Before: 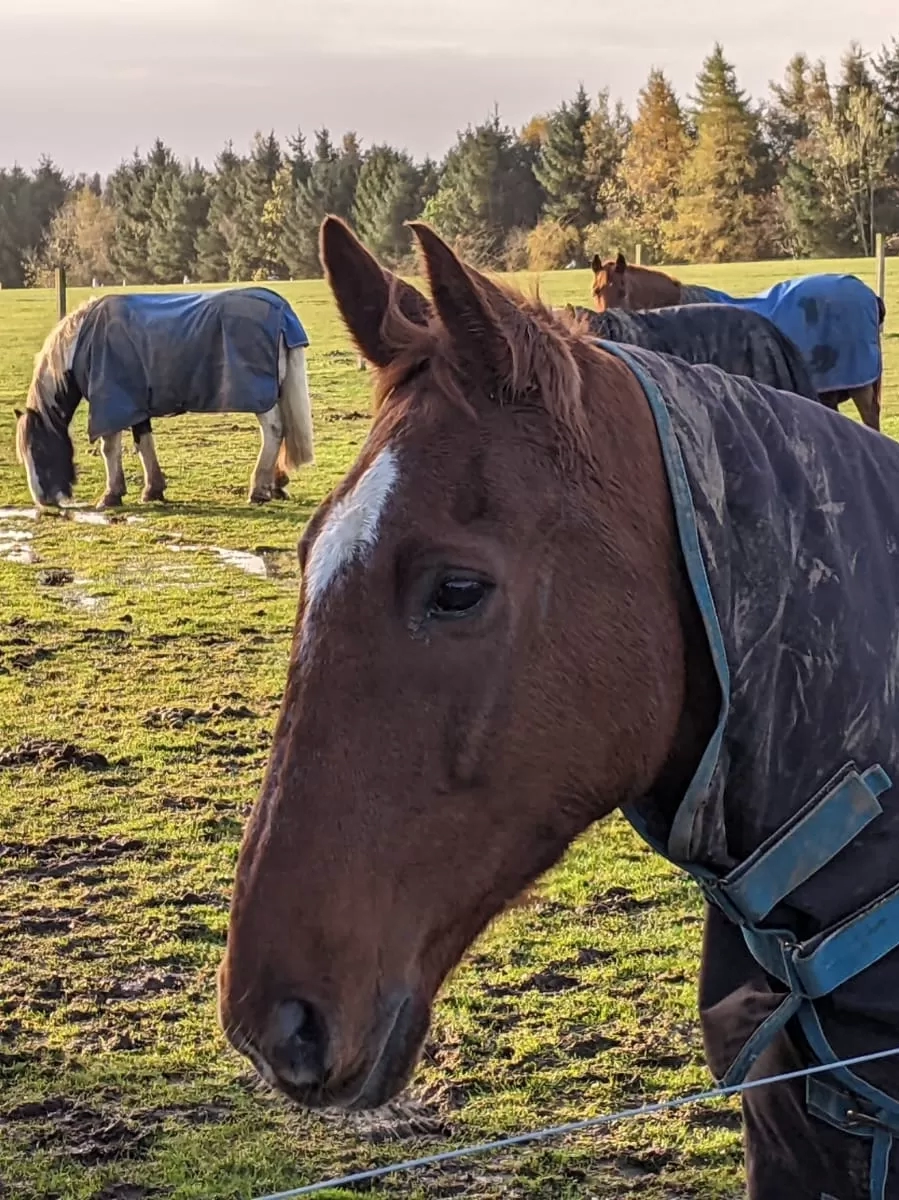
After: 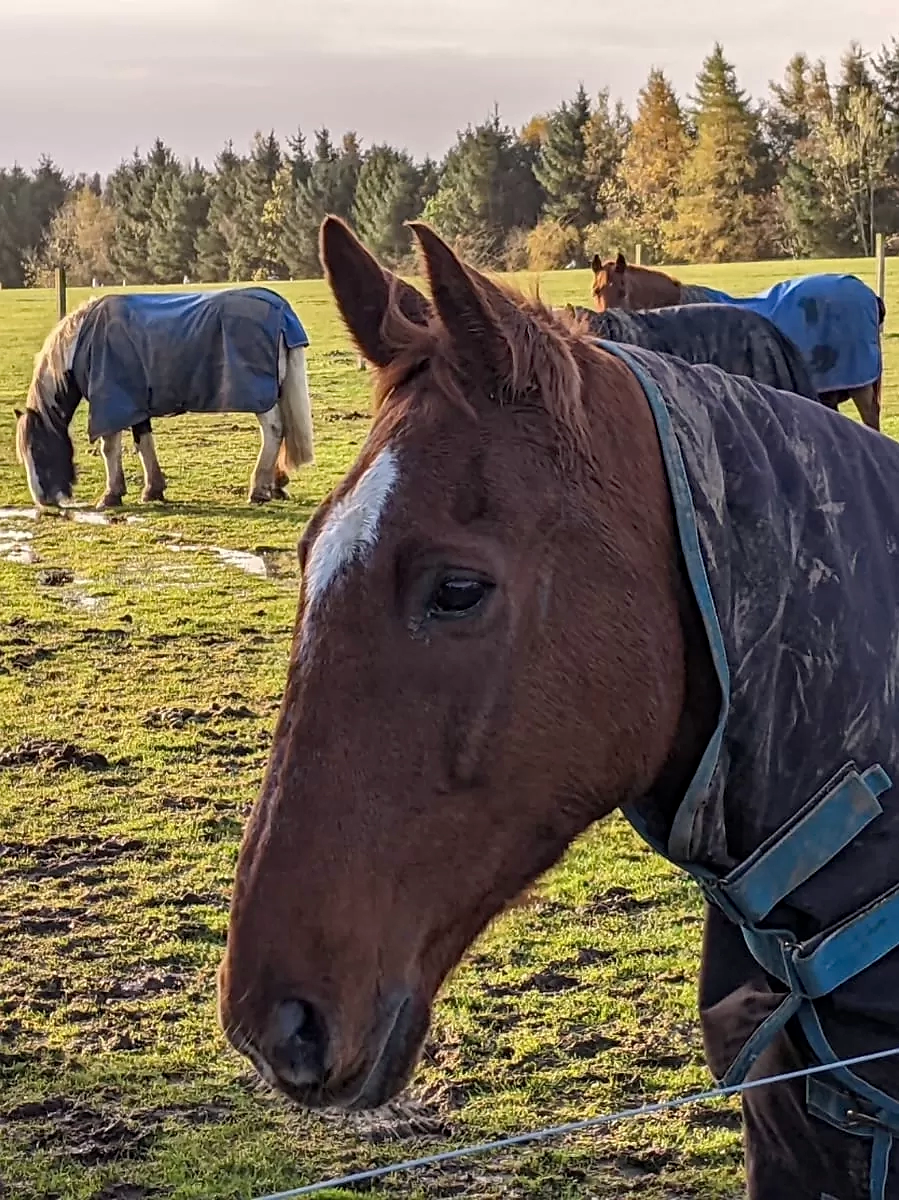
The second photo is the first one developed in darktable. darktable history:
haze removal: adaptive false
sharpen: radius 1, threshold 1
